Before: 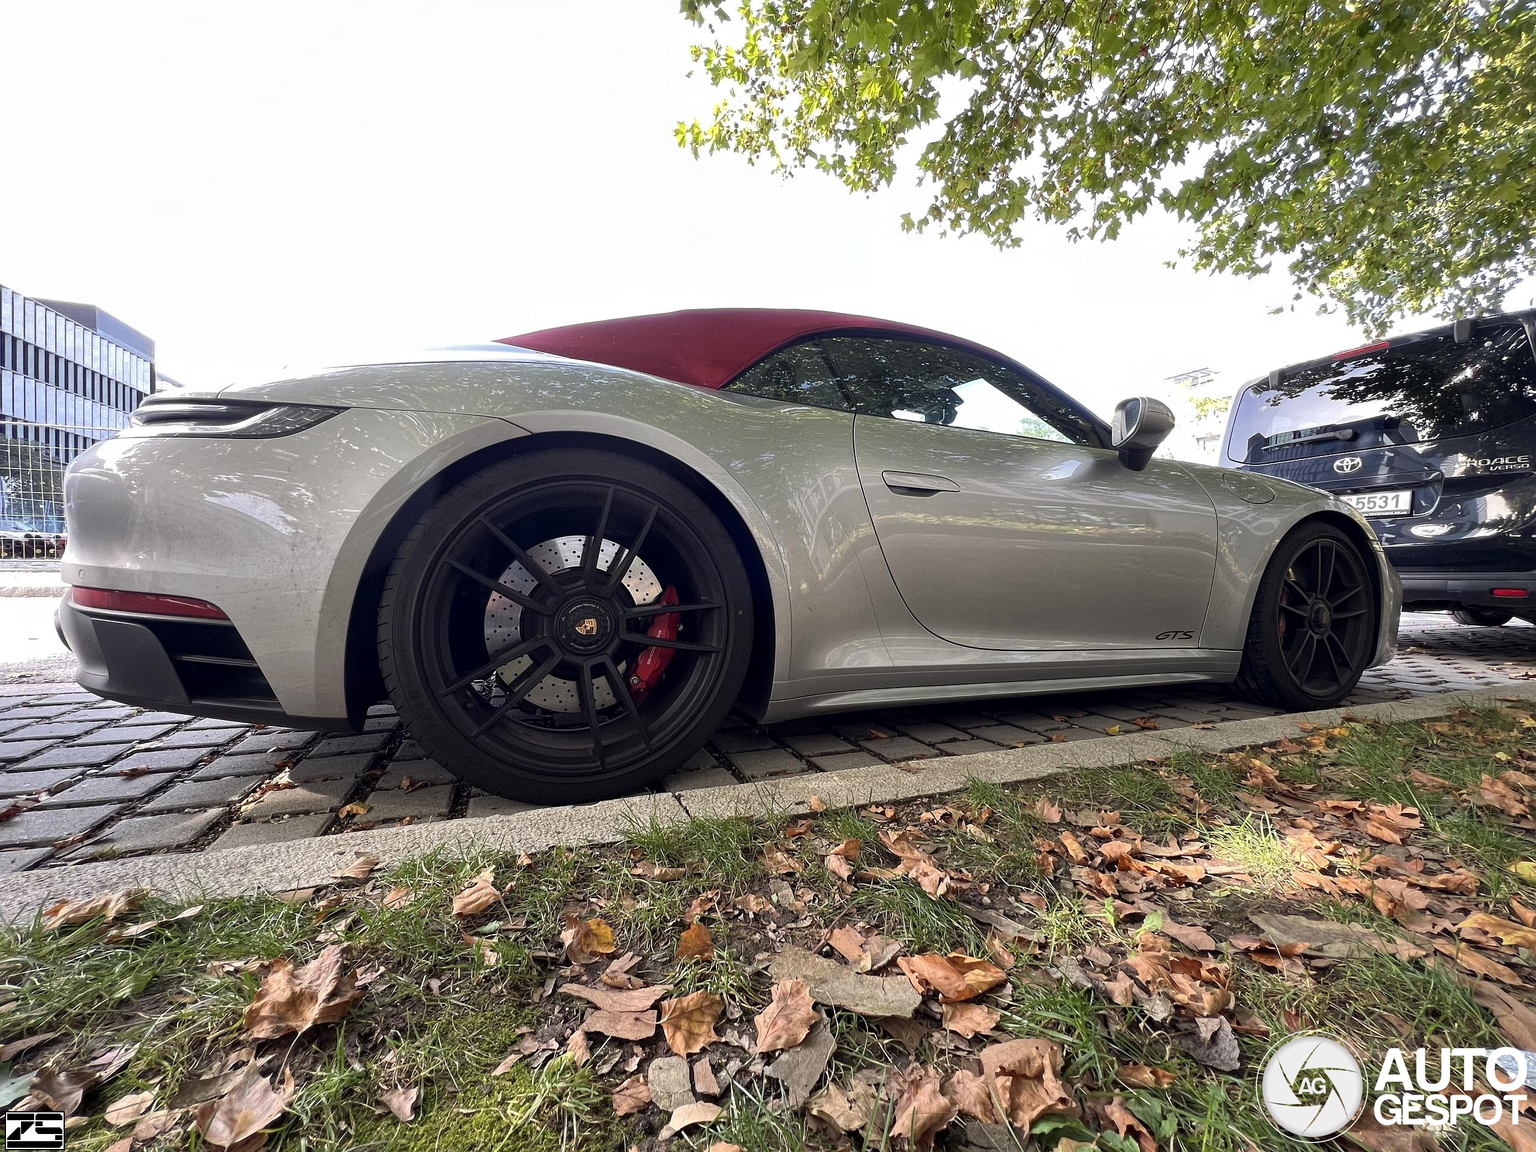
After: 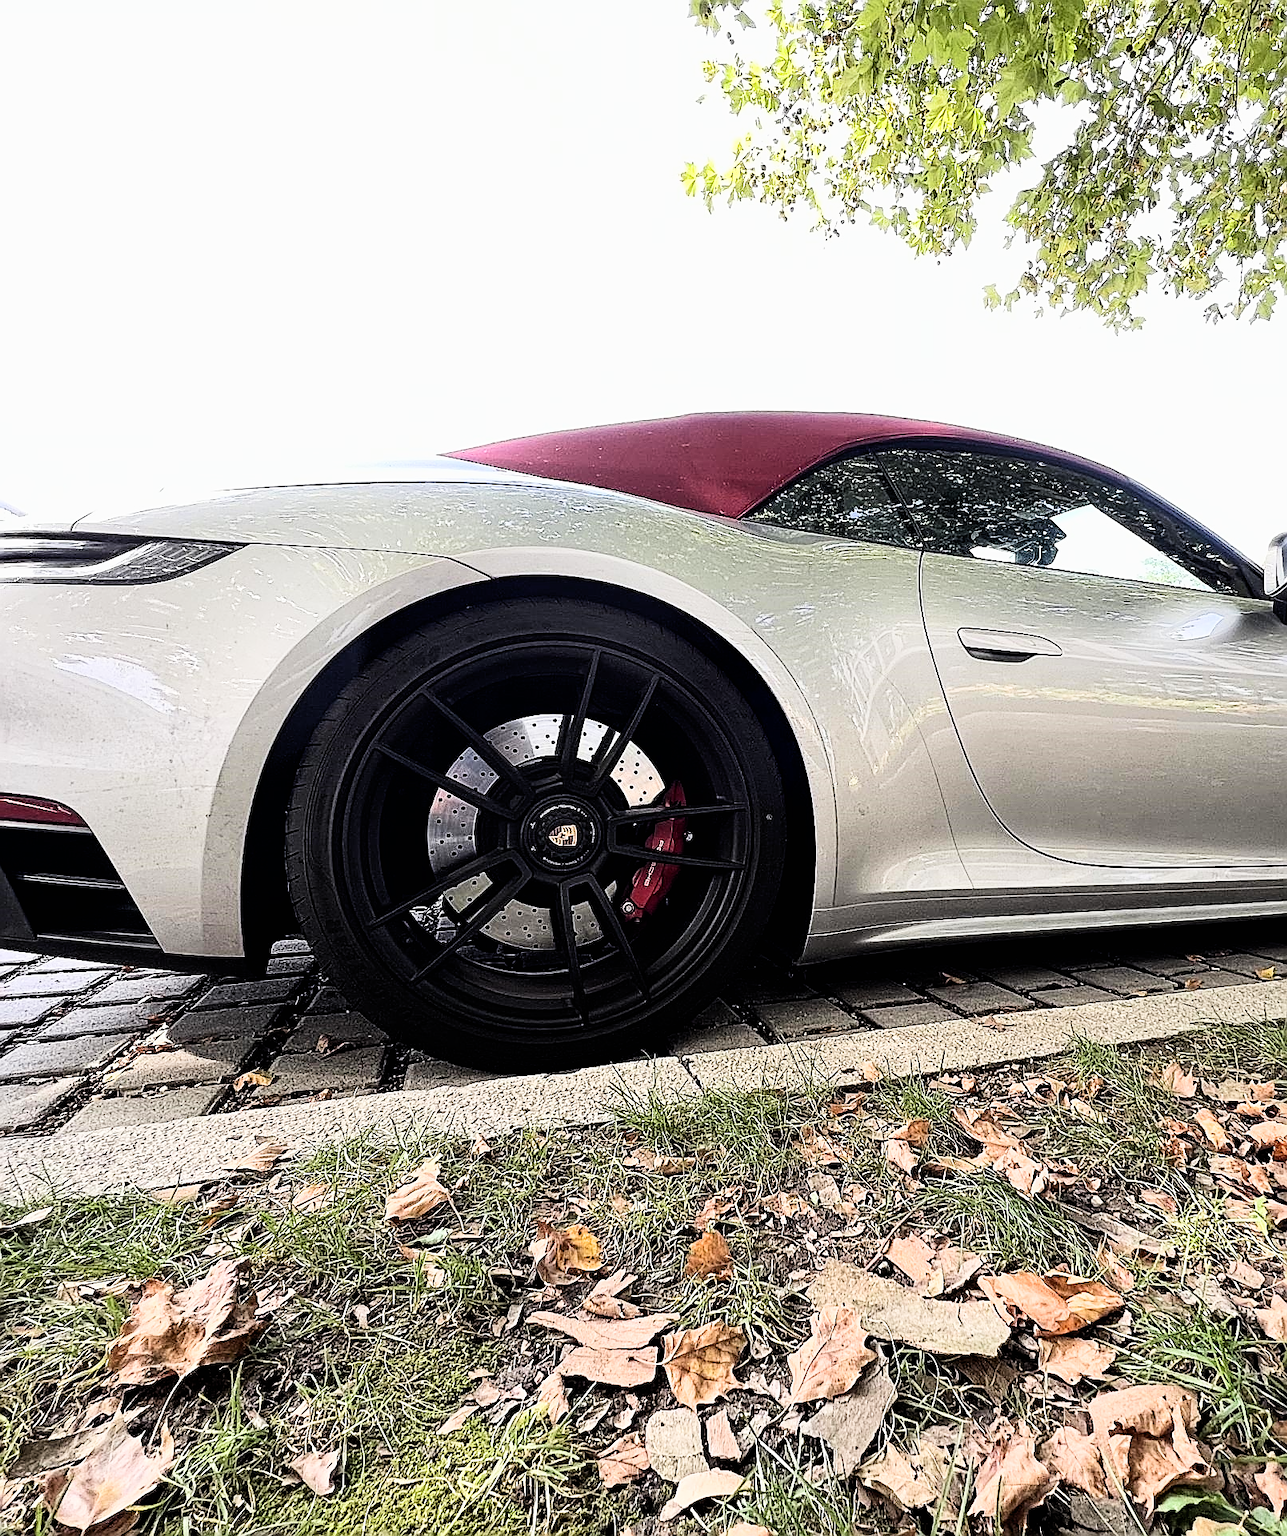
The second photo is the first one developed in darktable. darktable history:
crop: left 10.669%, right 26.453%
exposure: exposure 0.795 EV, compensate exposure bias true, compensate highlight preservation false
contrast brightness saturation: contrast 0.241, brightness 0.088
filmic rgb: black relative exposure -5 EV, white relative exposure 3.99 EV, hardness 2.87, contrast 1.299
sharpen: amount 1.012
